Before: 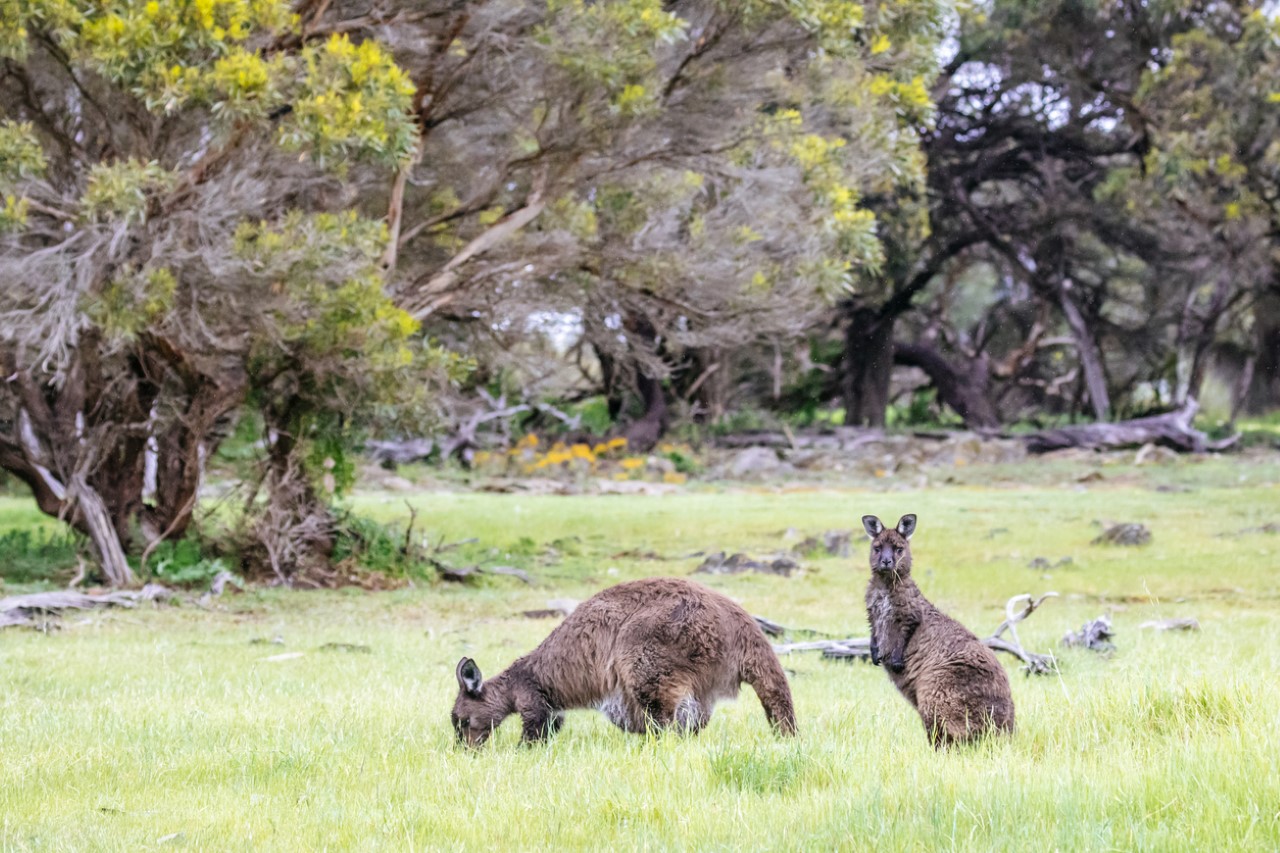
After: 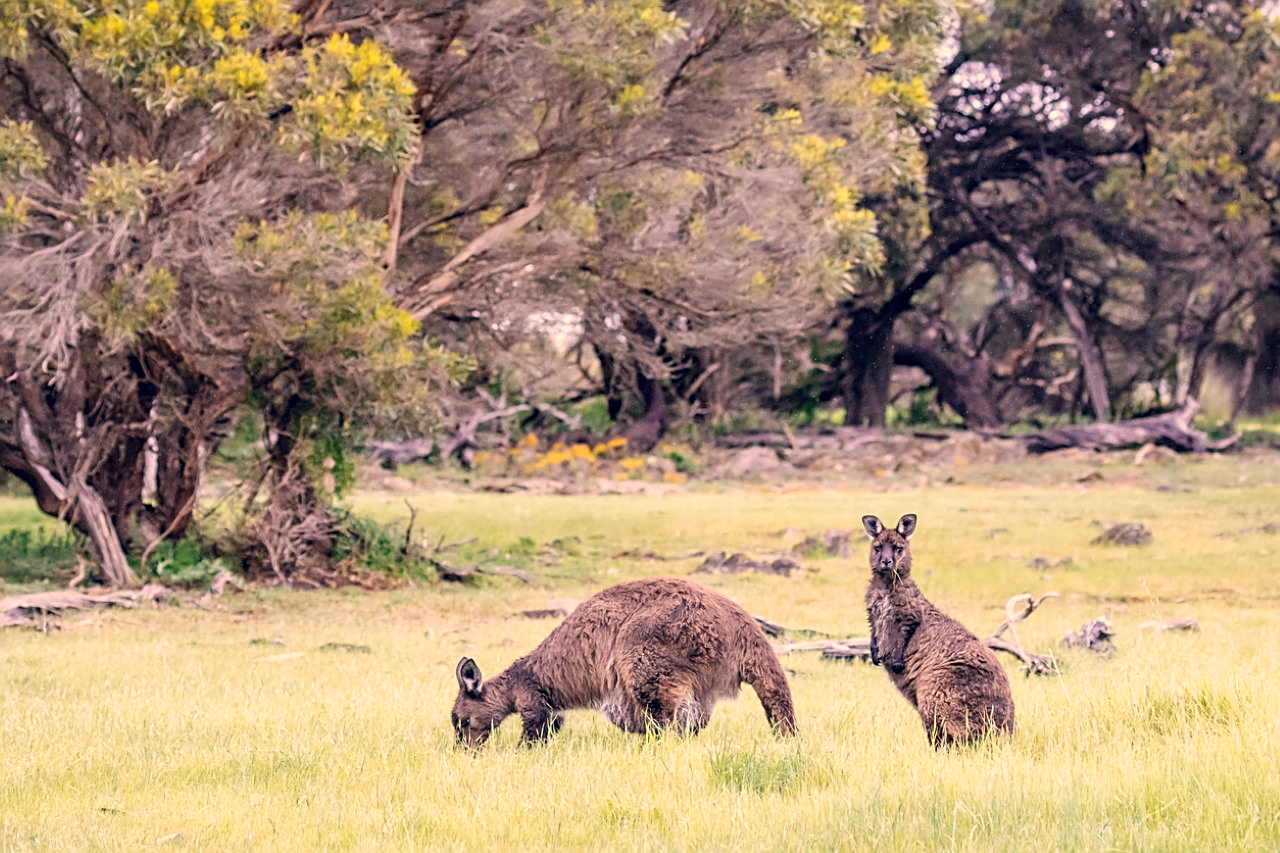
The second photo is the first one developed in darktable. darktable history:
sharpen: on, module defaults
color correction: highlights a* 19.59, highlights b* 27.49, shadows a* 3.46, shadows b* -17.28, saturation 0.73
